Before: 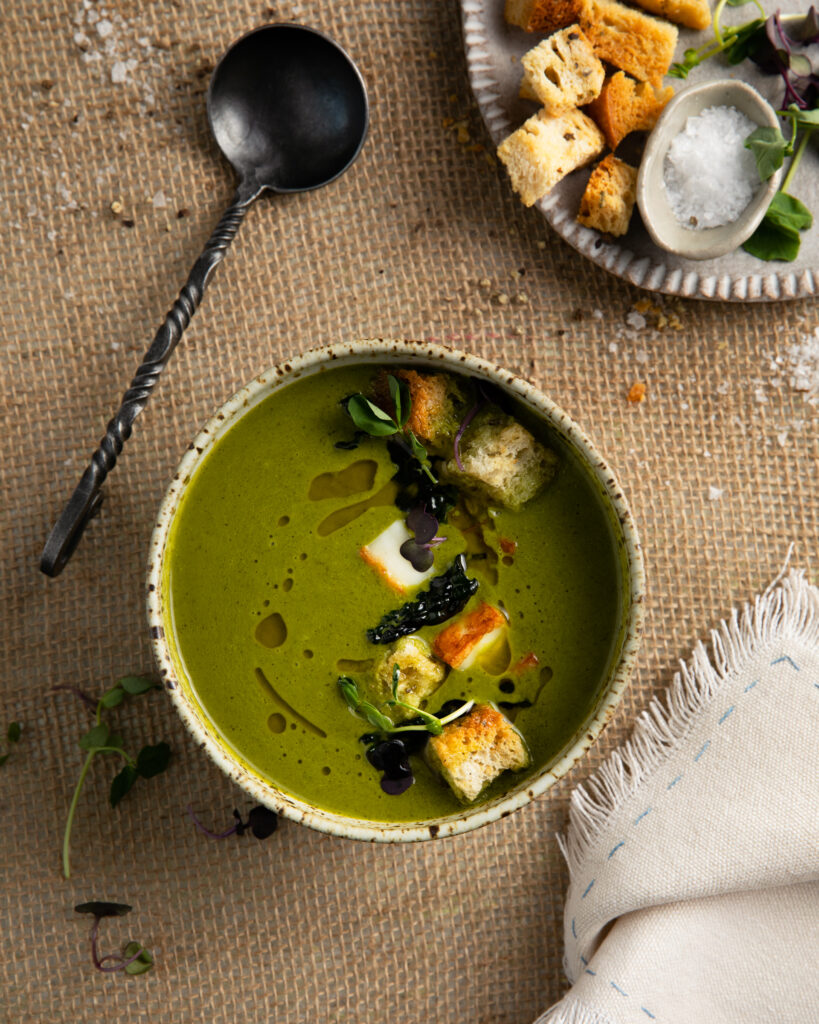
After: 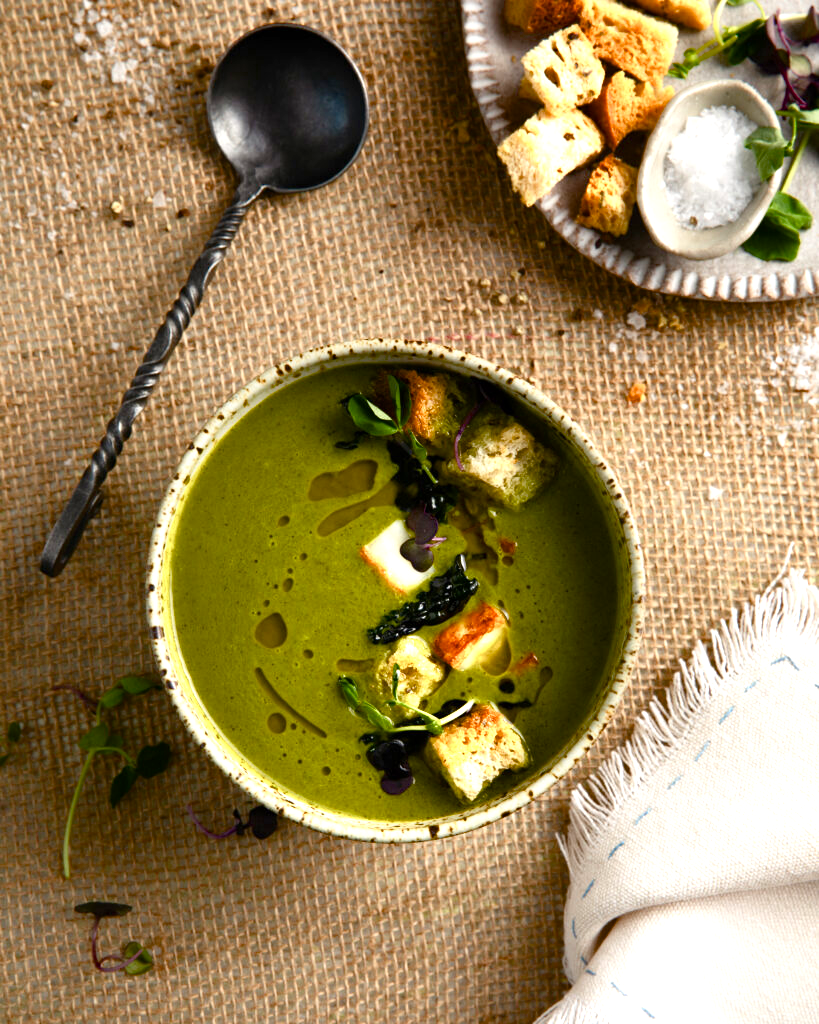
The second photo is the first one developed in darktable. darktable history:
color balance rgb: perceptual saturation grading › global saturation 20%, perceptual saturation grading › highlights -50.205%, perceptual saturation grading › shadows 30.755%, perceptual brilliance grading › global brilliance 30.227%, global vibrance 16.26%, saturation formula JzAzBz (2021)
